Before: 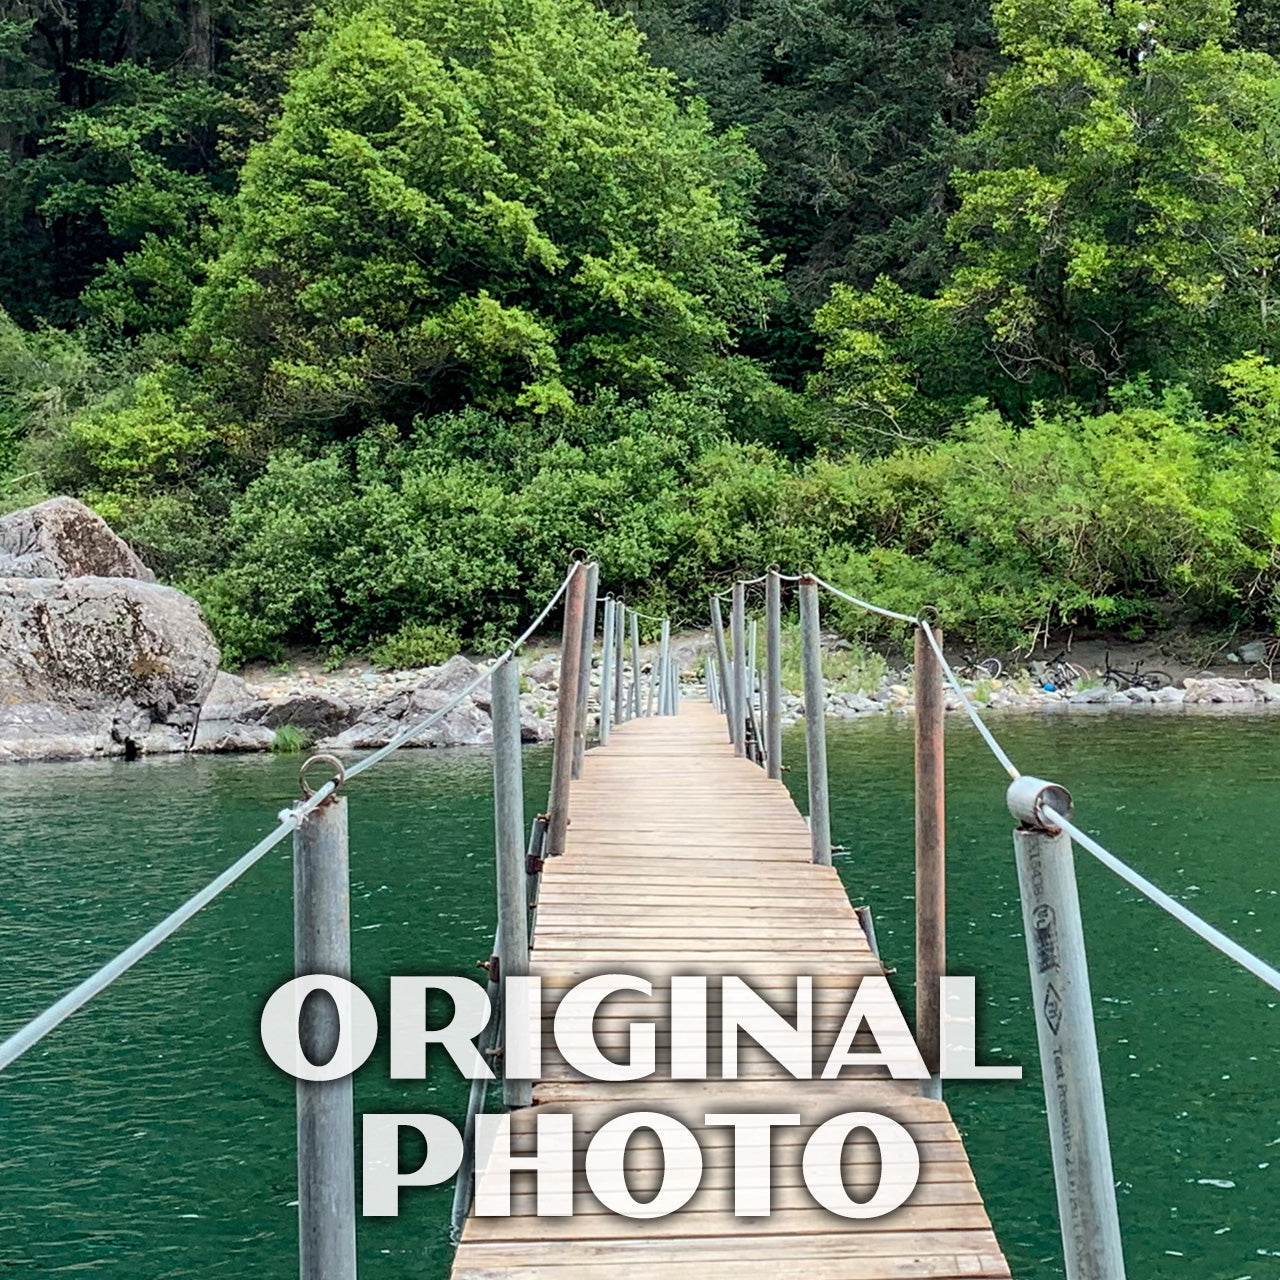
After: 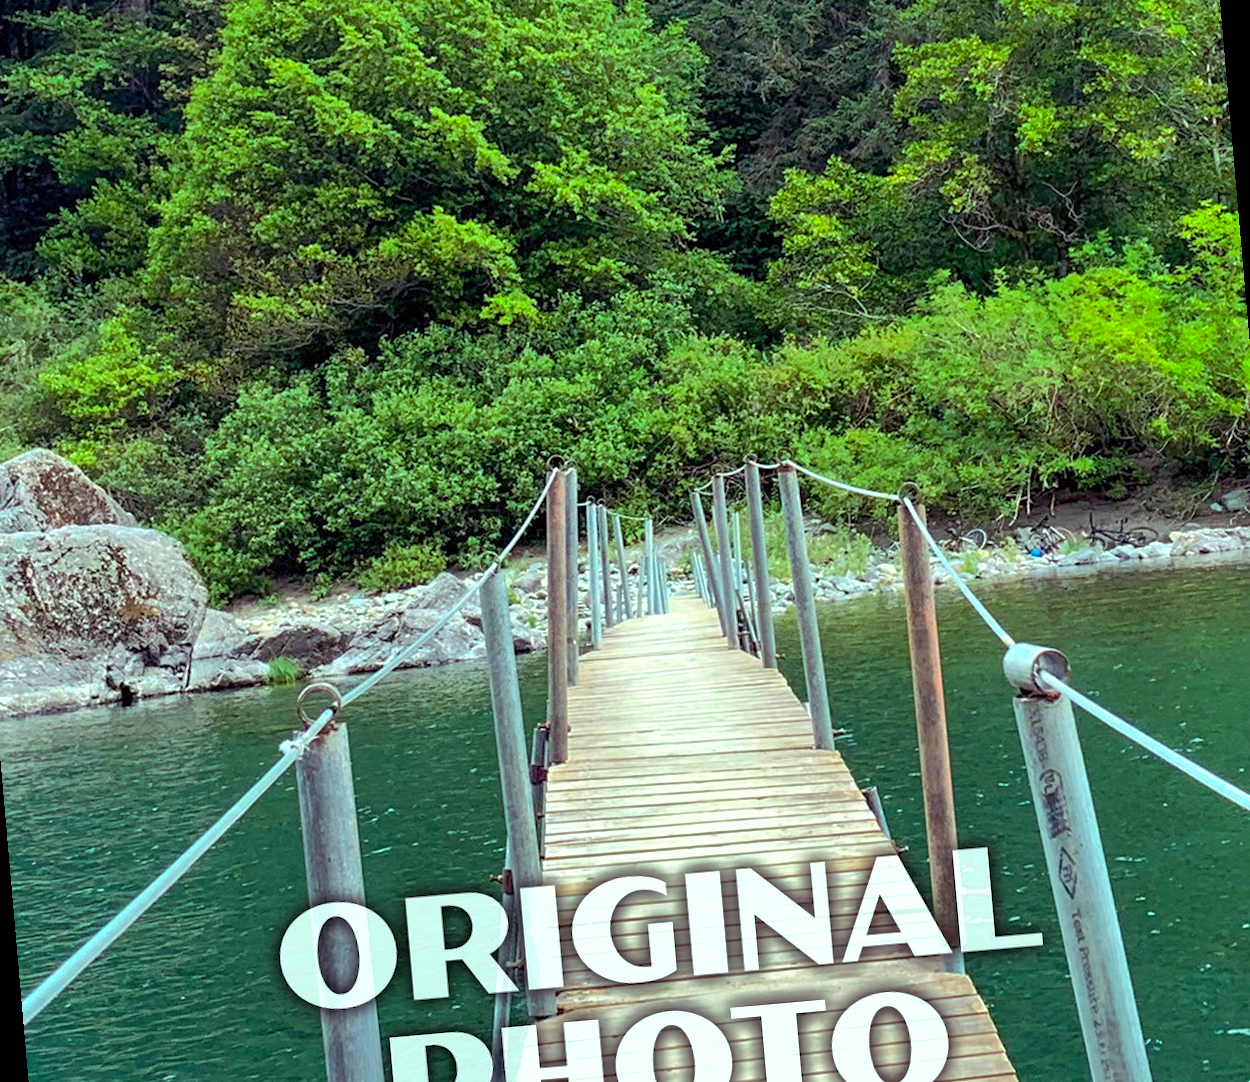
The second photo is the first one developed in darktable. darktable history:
color balance rgb: shadows lift › luminance 0.49%, shadows lift › chroma 6.83%, shadows lift › hue 300.29°, power › hue 208.98°, highlights gain › luminance 20.24%, highlights gain › chroma 2.73%, highlights gain › hue 173.85°, perceptual saturation grading › global saturation 18.05%
rotate and perspective: rotation -5°, crop left 0.05, crop right 0.952, crop top 0.11, crop bottom 0.89
shadows and highlights: on, module defaults
